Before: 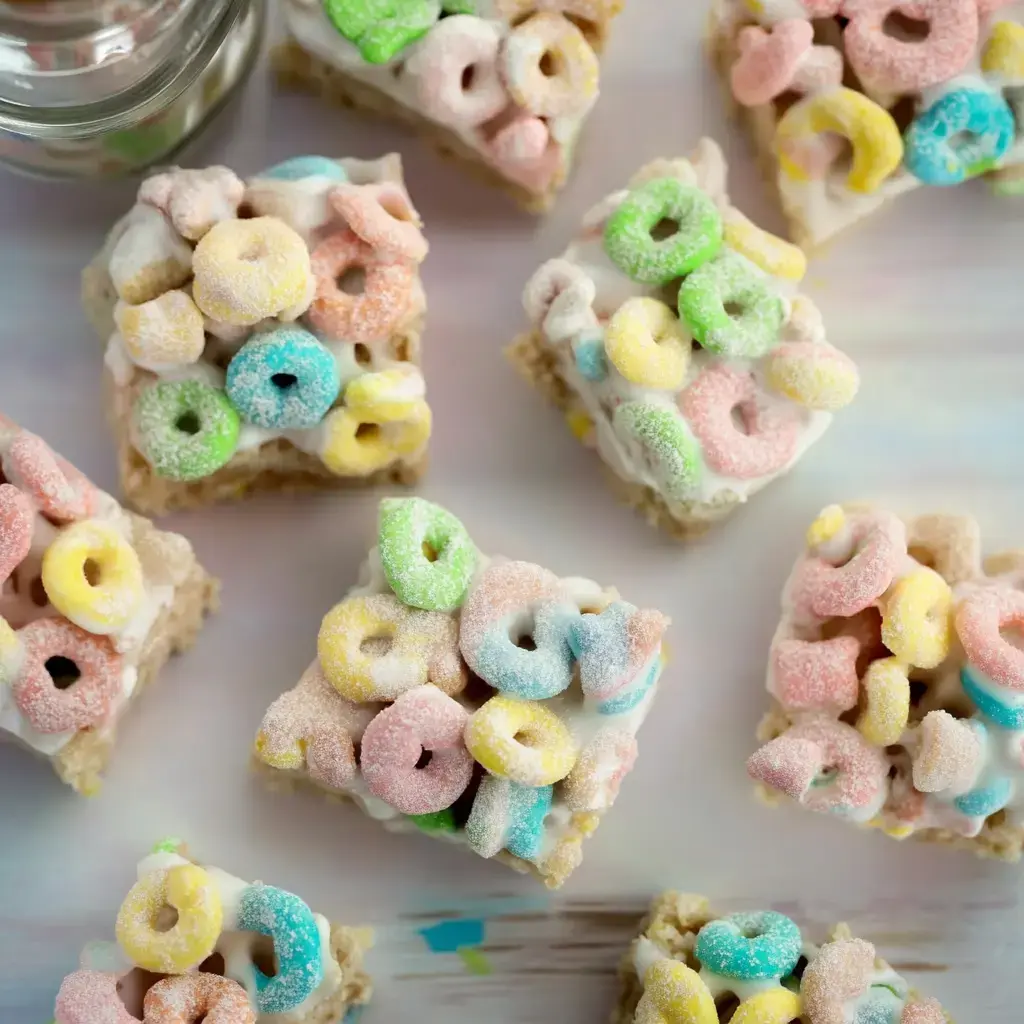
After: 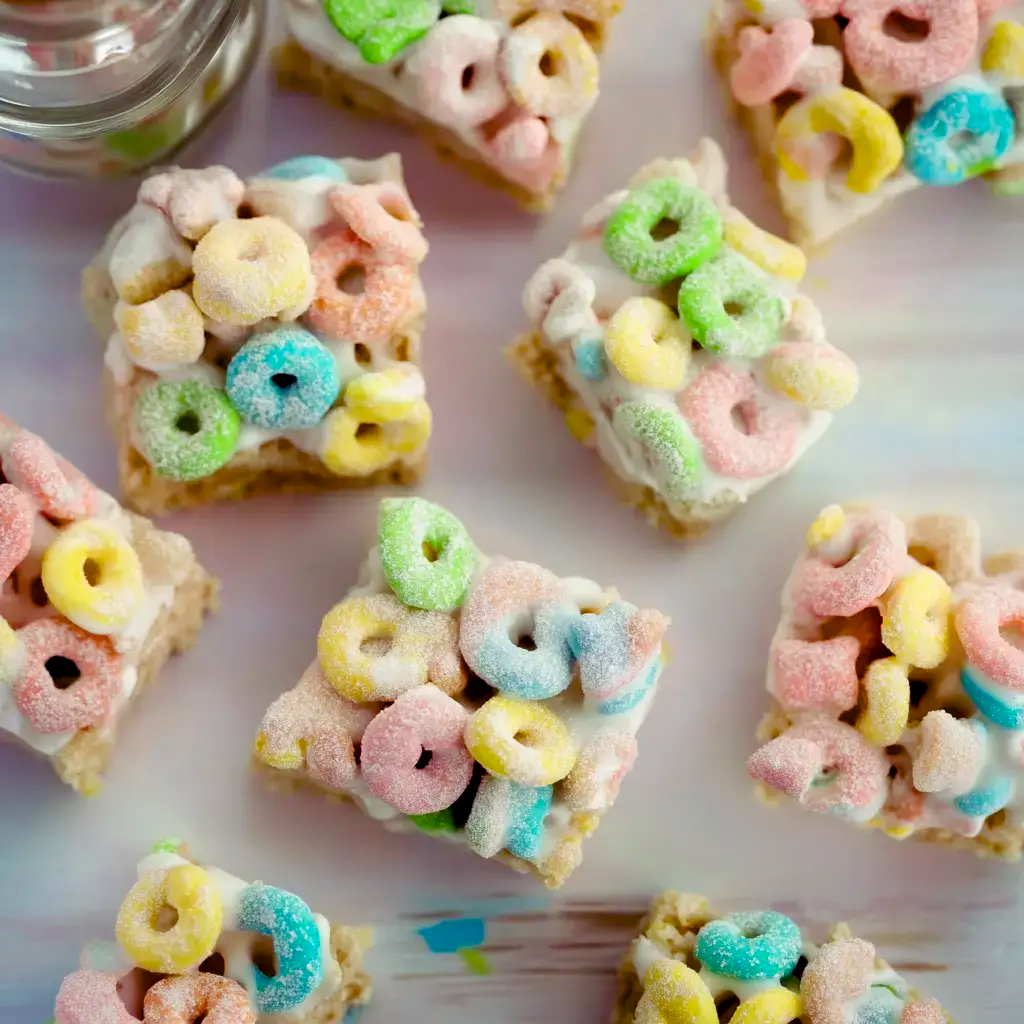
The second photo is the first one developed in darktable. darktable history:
color balance rgb: shadows lift › luminance 0.626%, shadows lift › chroma 6.963%, shadows lift › hue 301.67°, global offset › luminance -0.231%, perceptual saturation grading › global saturation 35.099%, perceptual saturation grading › highlights -25.481%, perceptual saturation grading › shadows 49.516%
